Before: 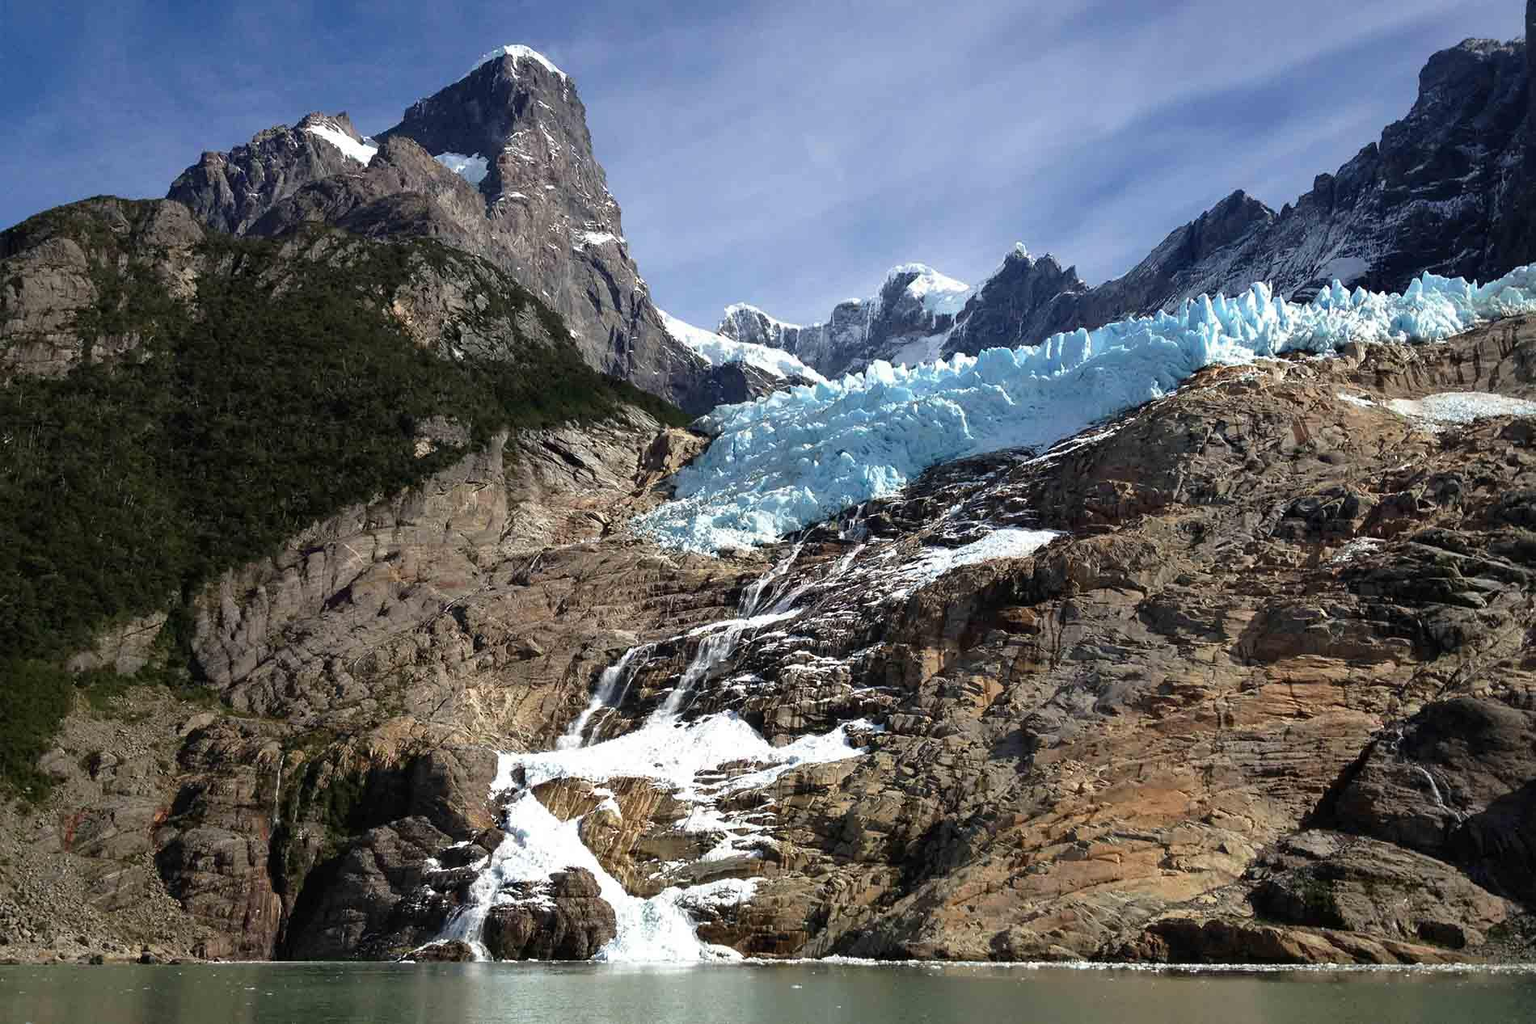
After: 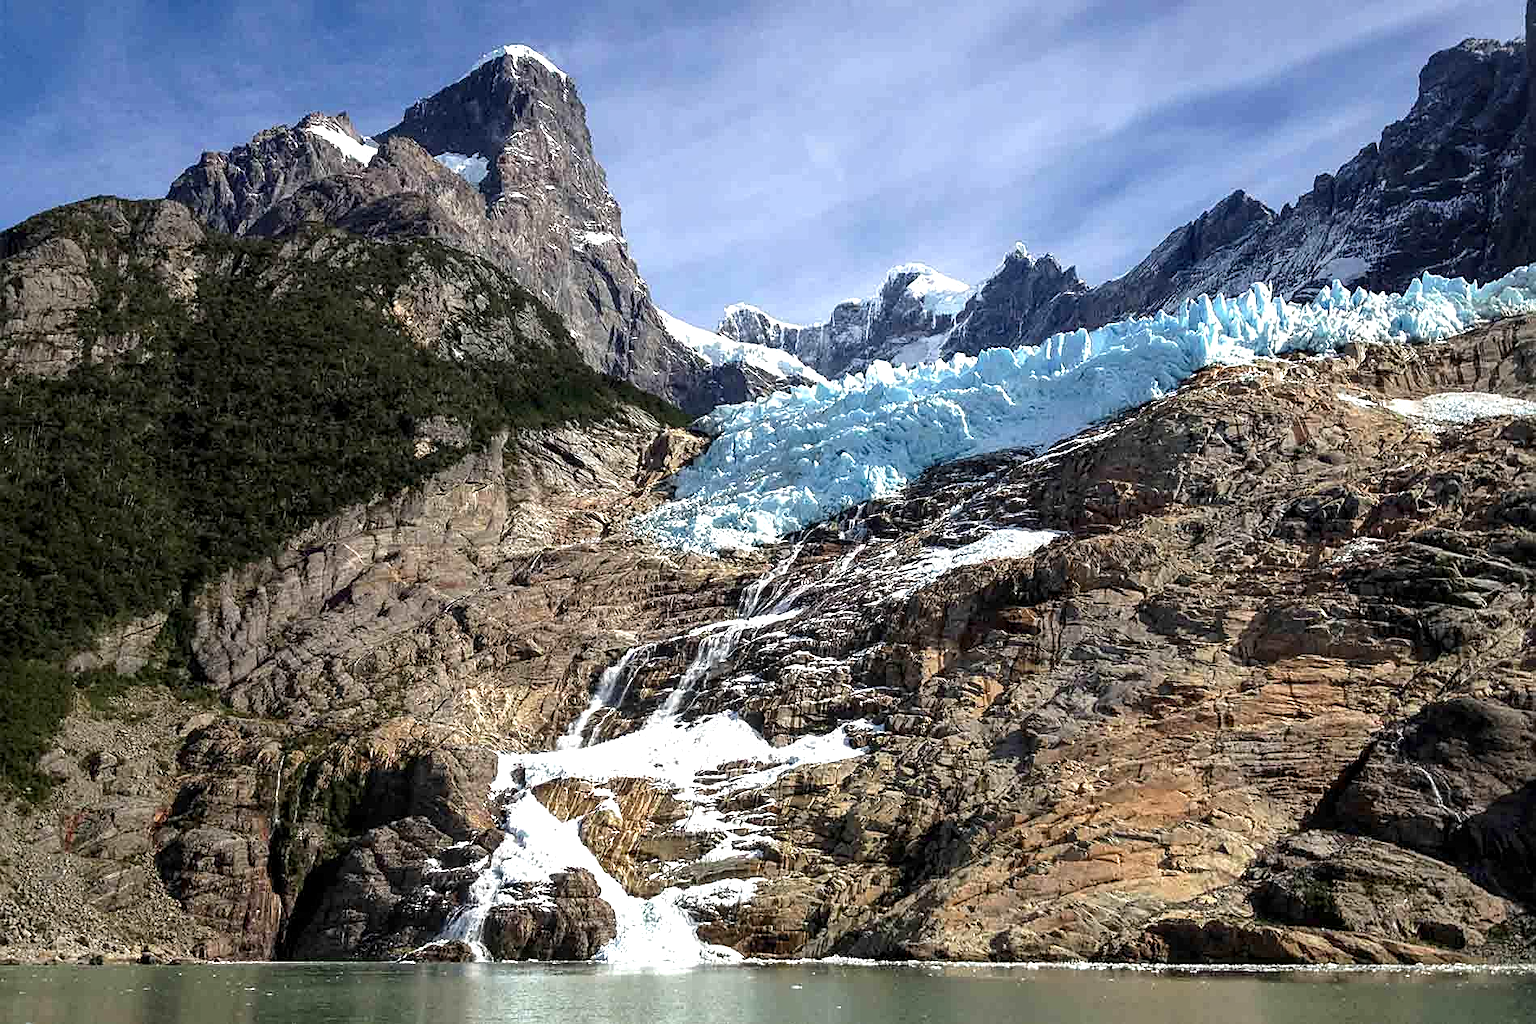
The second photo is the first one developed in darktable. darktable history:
exposure: exposure 0.426 EV, compensate highlight preservation false
local contrast: detail 130%
sharpen: on, module defaults
